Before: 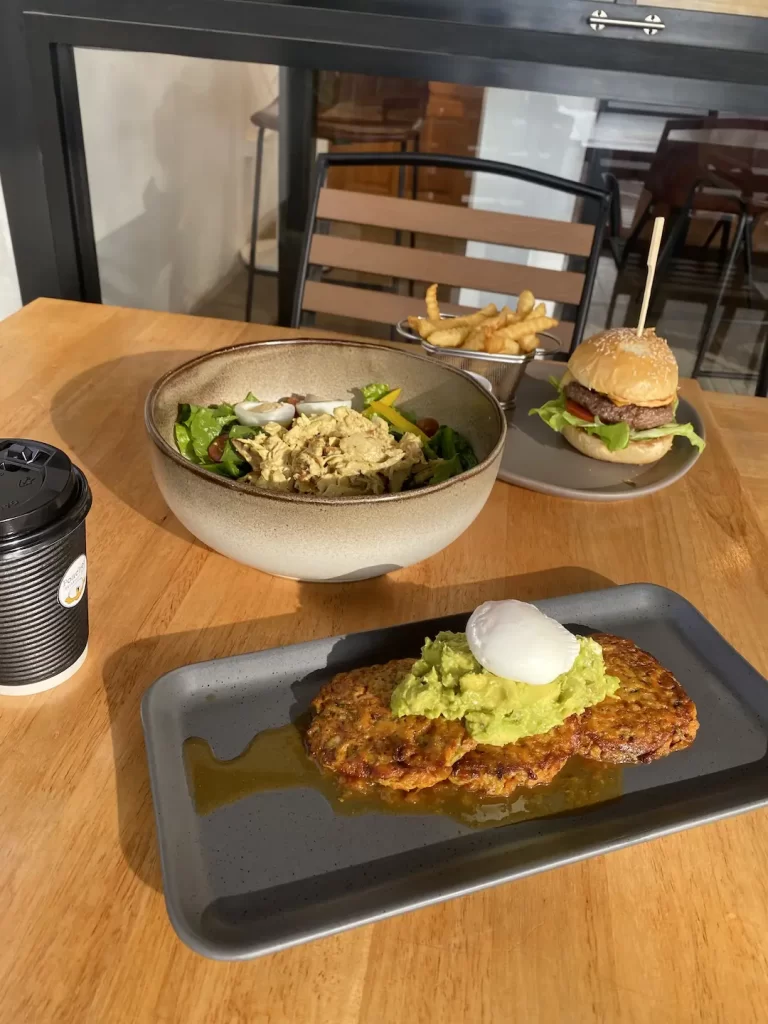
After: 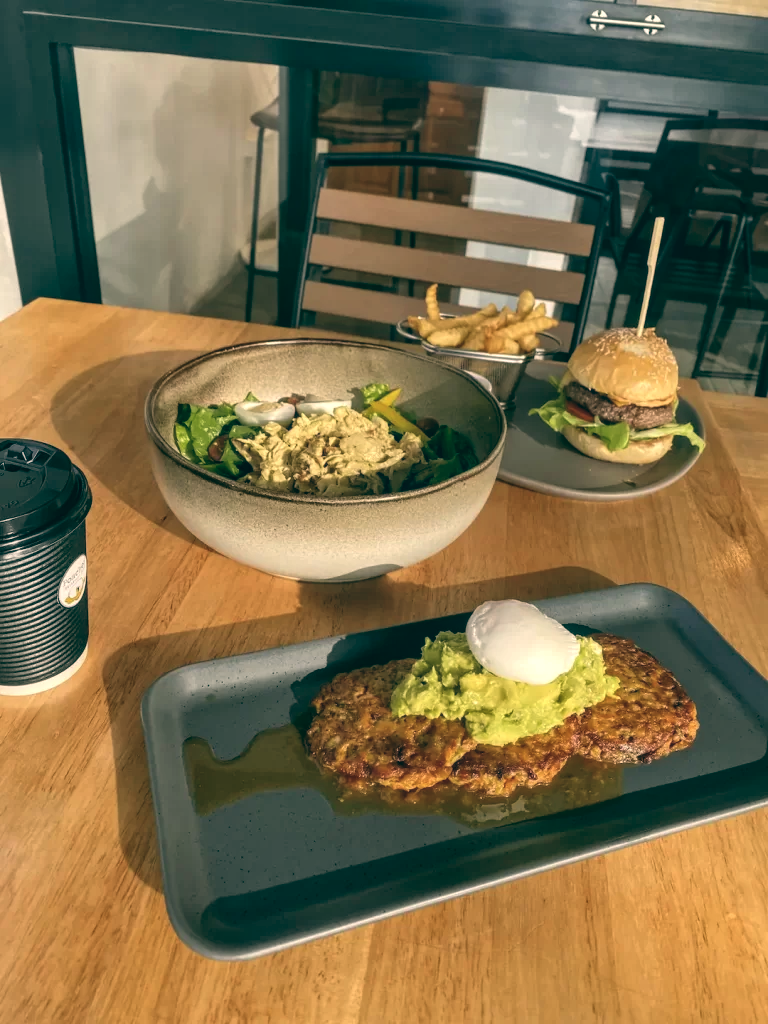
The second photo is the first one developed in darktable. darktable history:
local contrast: on, module defaults
color balance: lift [1.005, 0.99, 1.007, 1.01], gamma [1, 0.979, 1.011, 1.021], gain [0.923, 1.098, 1.025, 0.902], input saturation 90.45%, contrast 7.73%, output saturation 105.91%
